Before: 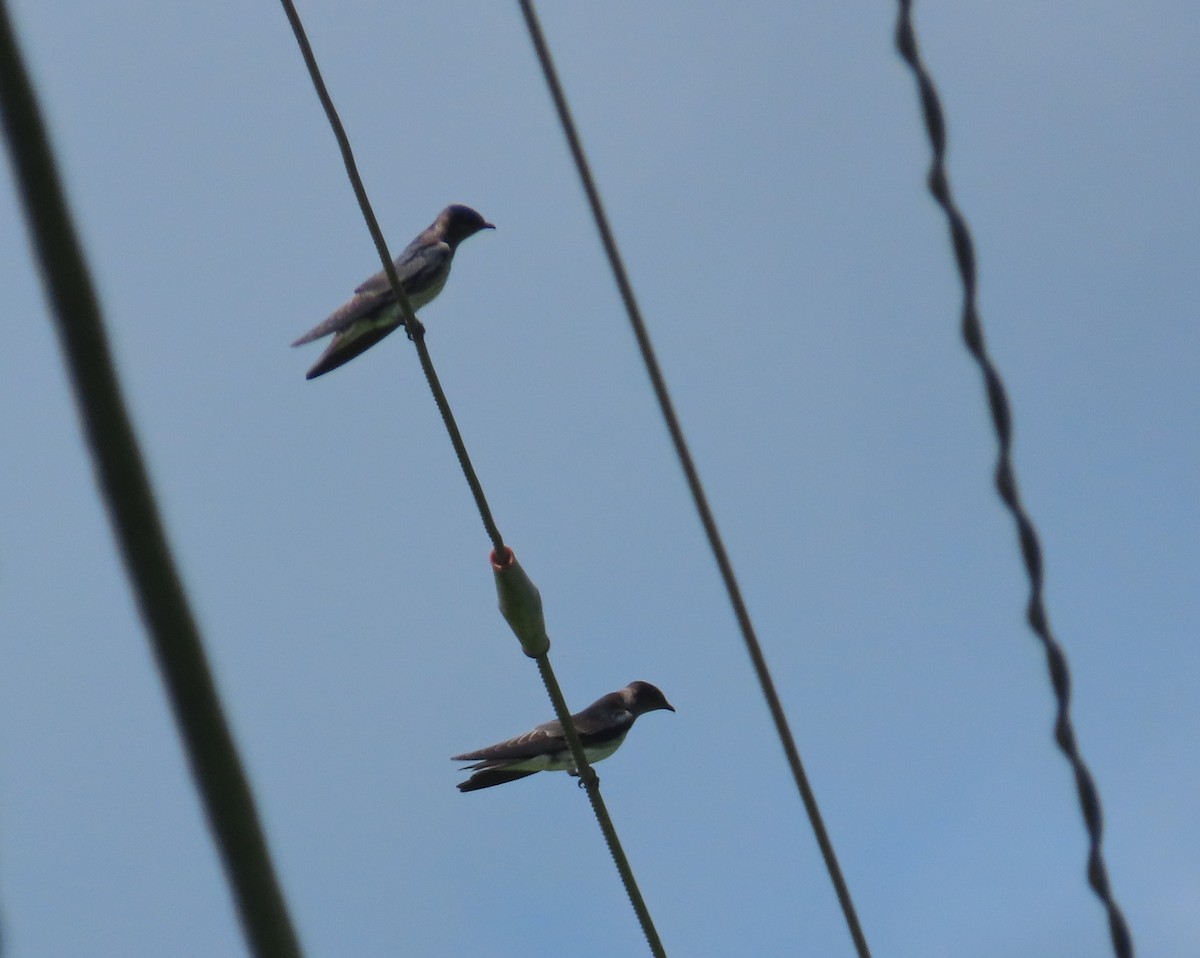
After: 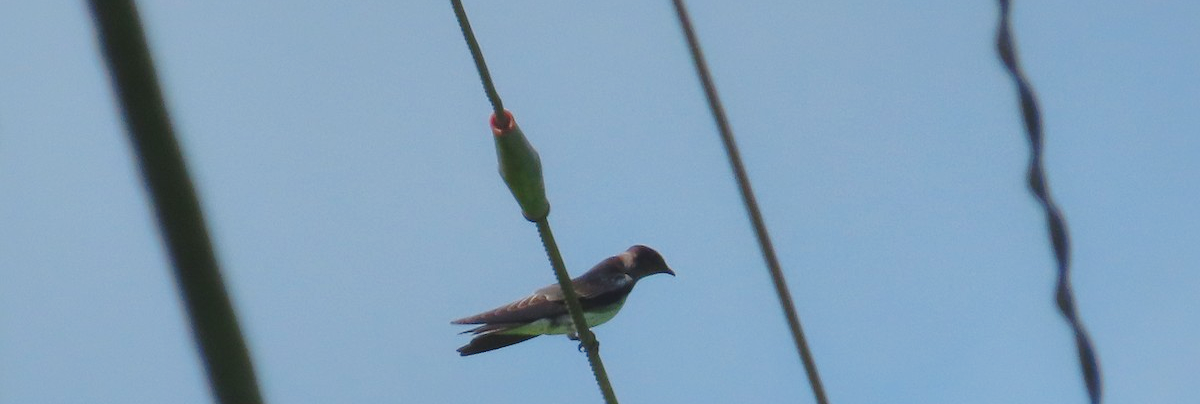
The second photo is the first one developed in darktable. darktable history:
shadows and highlights: highlights -60.09
base curve: curves: ch0 [(0, 0) (0.028, 0.03) (0.121, 0.232) (0.46, 0.748) (0.859, 0.968) (1, 1)], preserve colors none
crop: top 45.577%, bottom 12.195%
contrast equalizer: octaves 7, y [[0.5, 0.488, 0.462, 0.461, 0.491, 0.5], [0.5 ×6], [0.5 ×6], [0 ×6], [0 ×6]]
